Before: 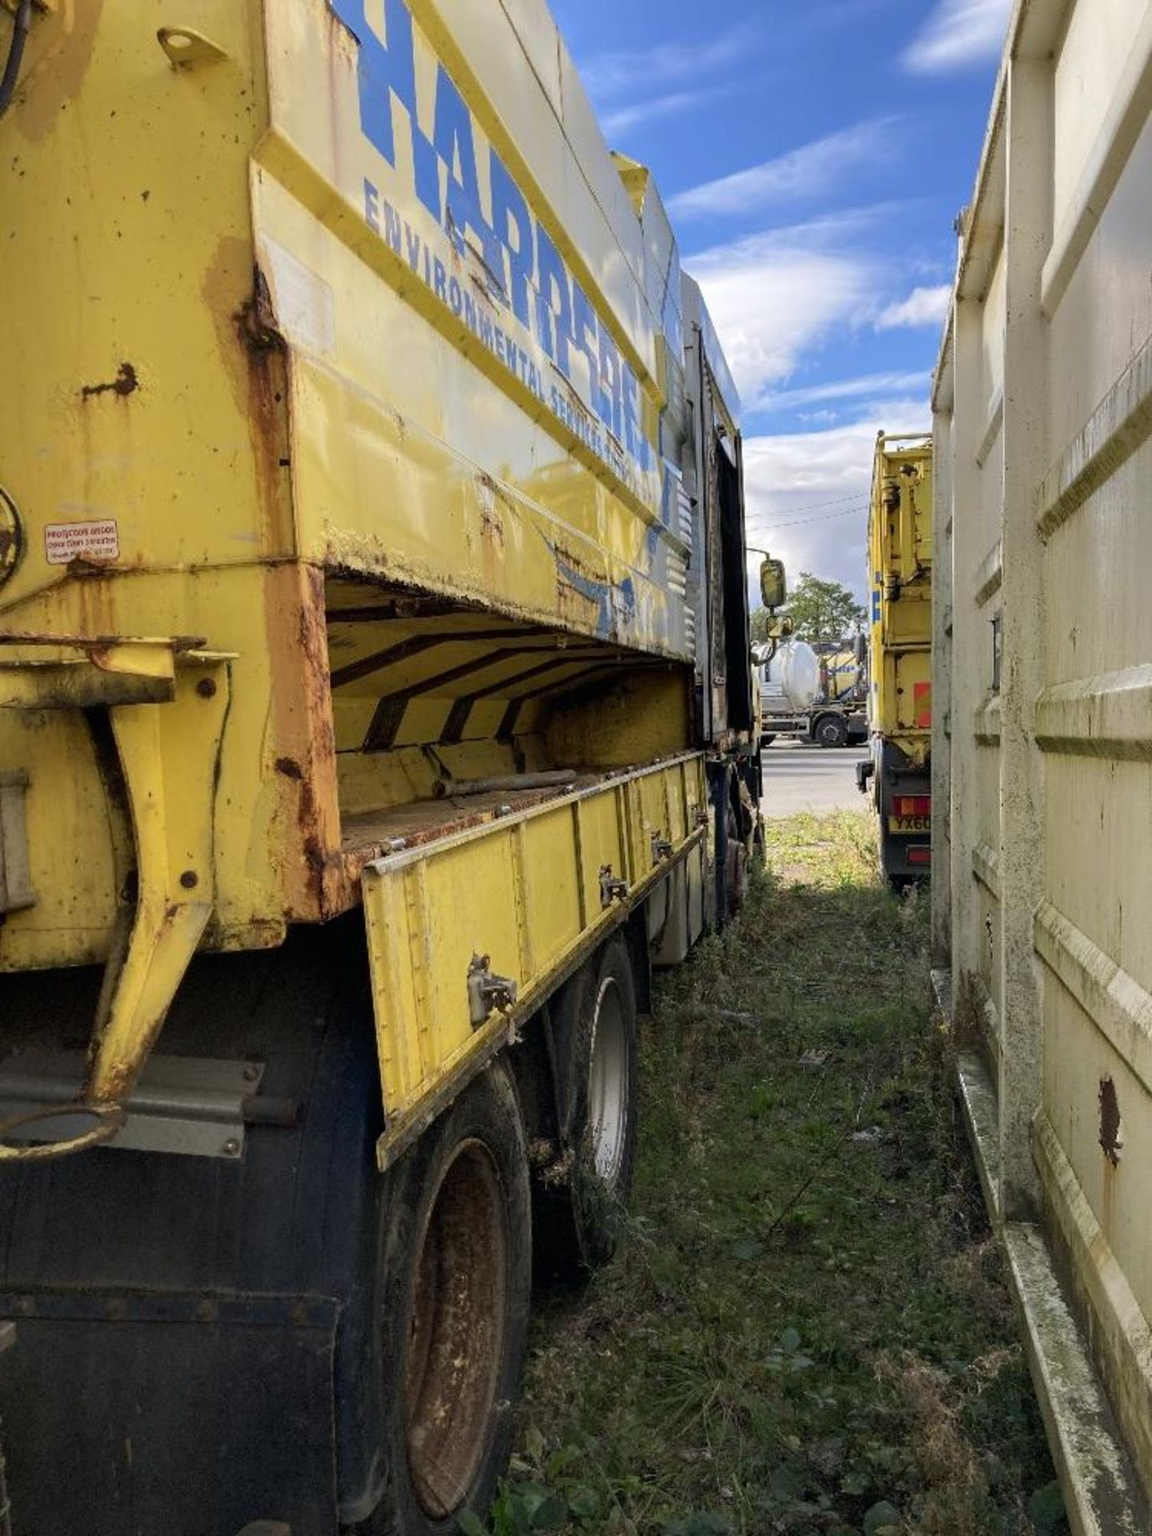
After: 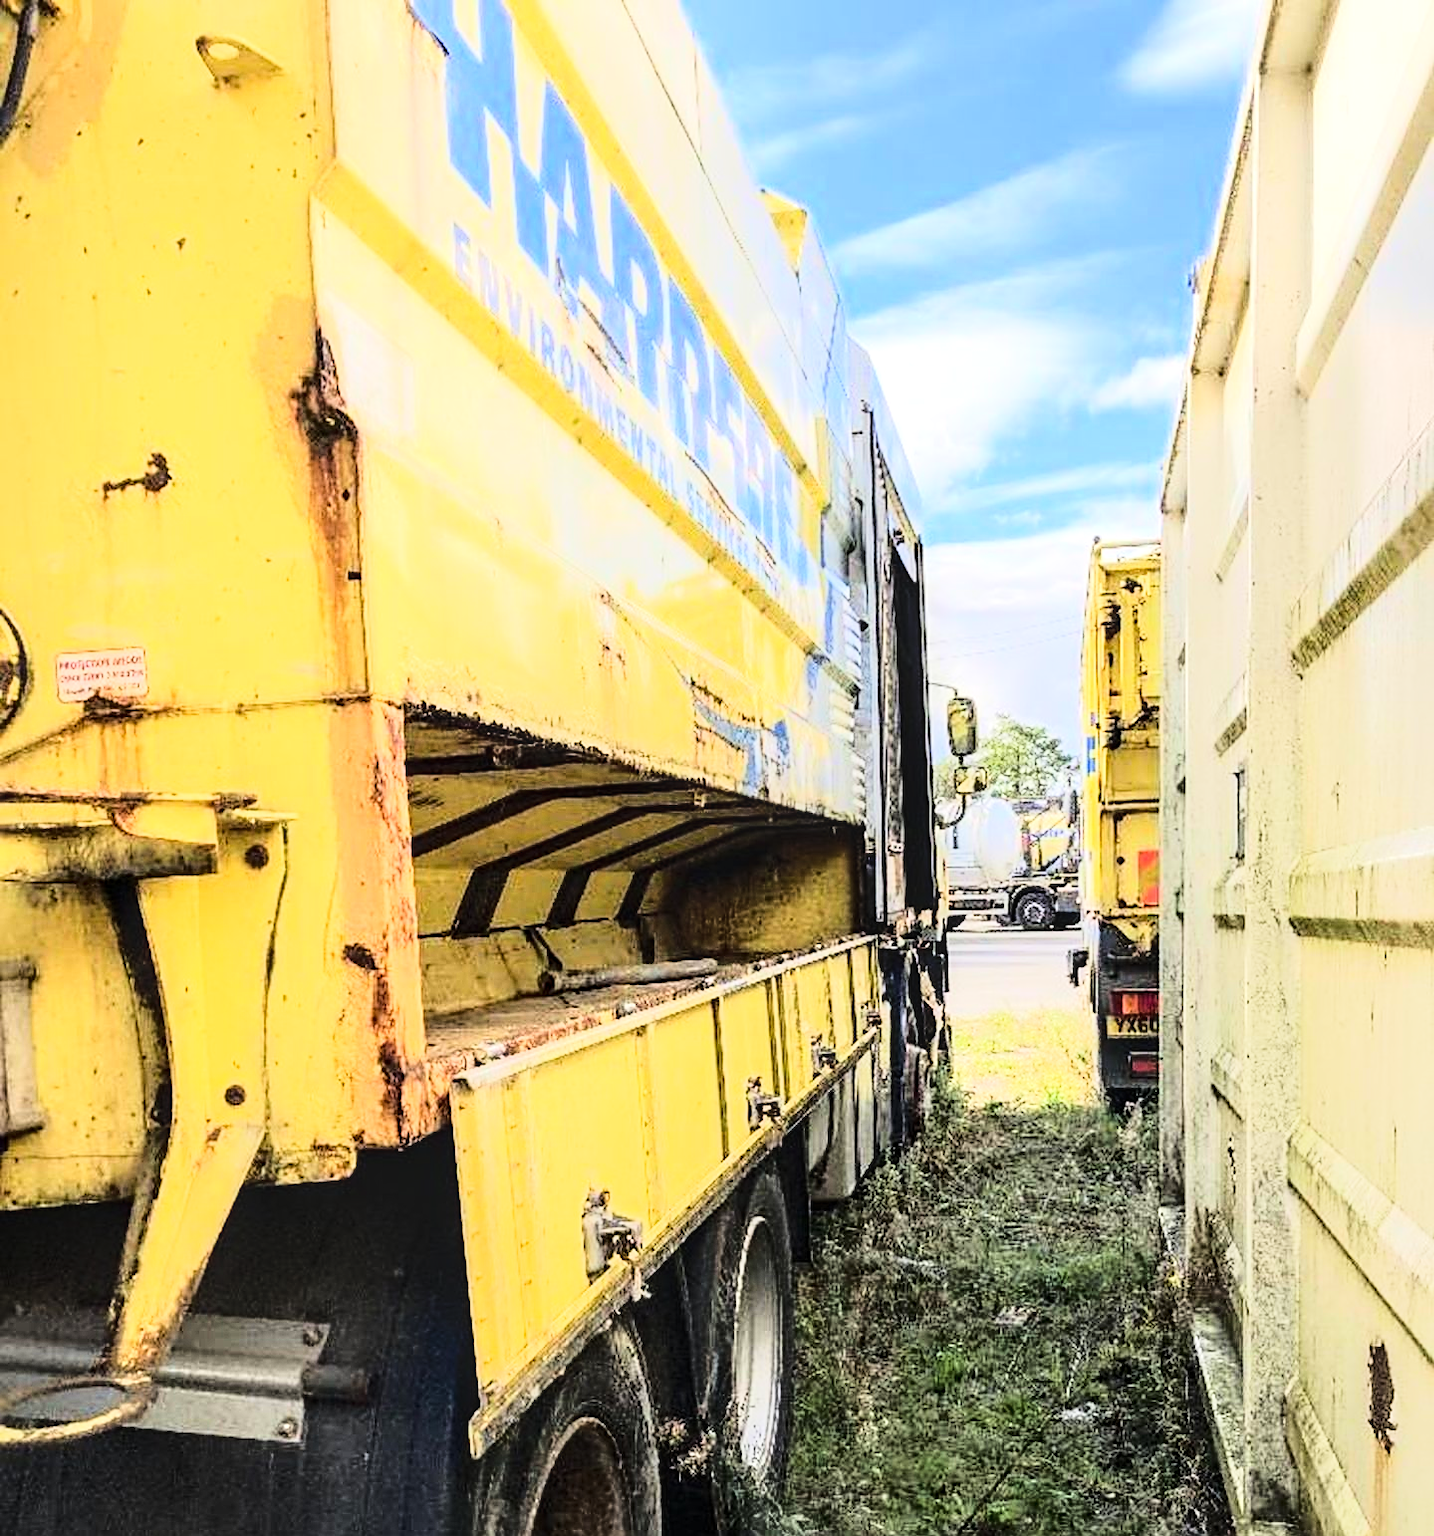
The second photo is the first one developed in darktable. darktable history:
tone equalizer: -7 EV 0.155 EV, -6 EV 0.635 EV, -5 EV 1.12 EV, -4 EV 1.3 EV, -3 EV 1.17 EV, -2 EV 0.6 EV, -1 EV 0.164 EV, edges refinement/feathering 500, mask exposure compensation -1.57 EV, preserve details no
sharpen: on, module defaults
base curve: curves: ch0 [(0, 0) (0.028, 0.03) (0.121, 0.232) (0.46, 0.748) (0.859, 0.968) (1, 1)]
local contrast: on, module defaults
crop: bottom 19.675%
